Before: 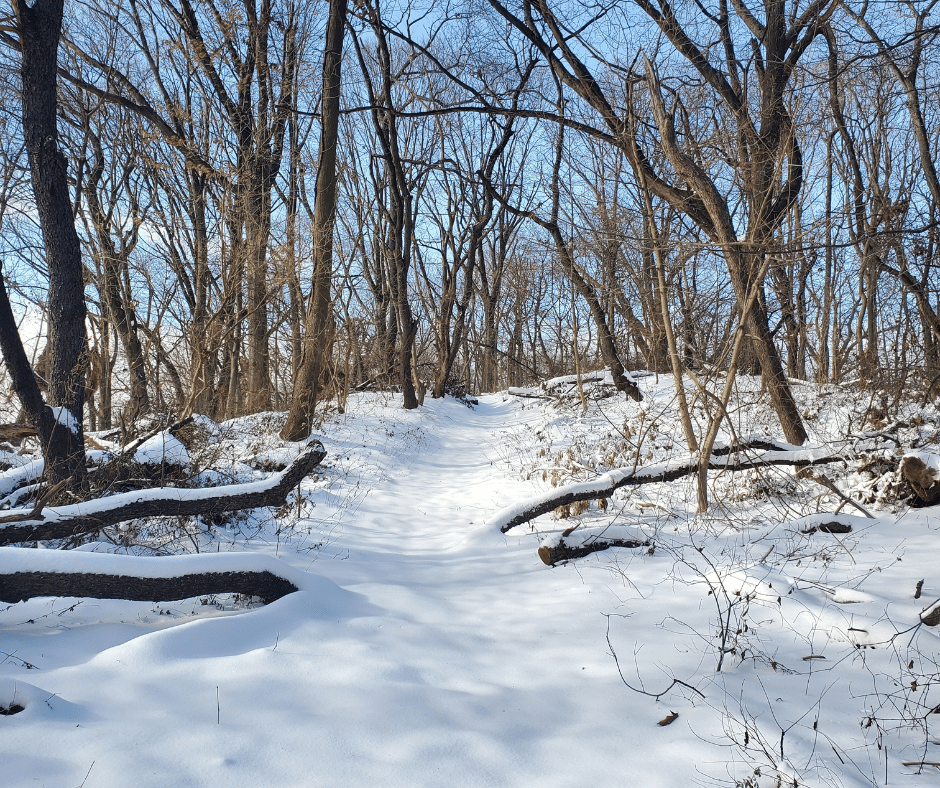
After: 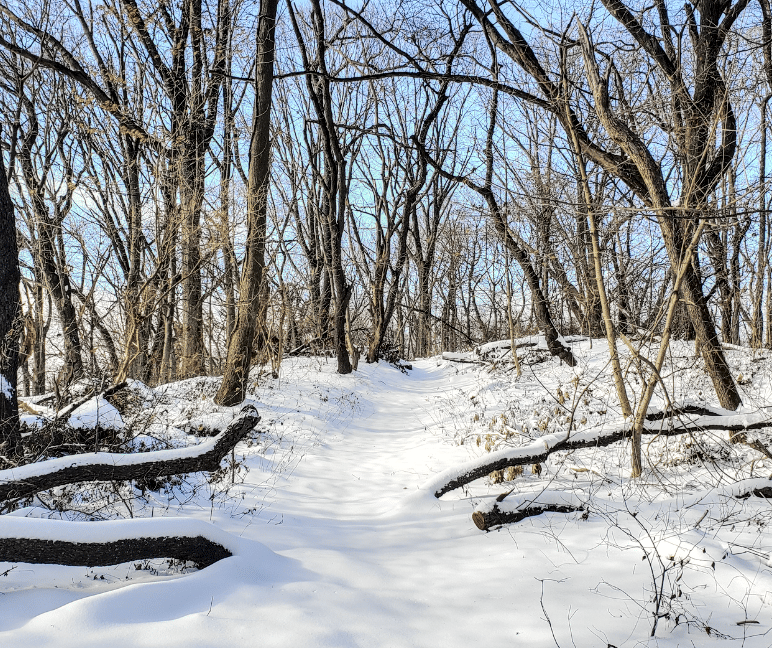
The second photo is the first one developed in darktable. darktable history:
local contrast: detail 144%
tone curve: curves: ch0 [(0.014, 0) (0.13, 0.09) (0.227, 0.211) (0.33, 0.395) (0.494, 0.615) (0.662, 0.76) (0.795, 0.846) (1, 0.969)]; ch1 [(0, 0) (0.366, 0.367) (0.447, 0.416) (0.473, 0.484) (0.504, 0.502) (0.525, 0.518) (0.564, 0.601) (0.634, 0.66) (0.746, 0.804) (1, 1)]; ch2 [(0, 0) (0.333, 0.346) (0.375, 0.375) (0.424, 0.43) (0.476, 0.498) (0.496, 0.505) (0.517, 0.522) (0.548, 0.548) (0.579, 0.618) (0.651, 0.674) (0.688, 0.728) (1, 1)], color space Lab, independent channels, preserve colors none
crop and rotate: left 7.196%, top 4.574%, right 10.605%, bottom 13.178%
